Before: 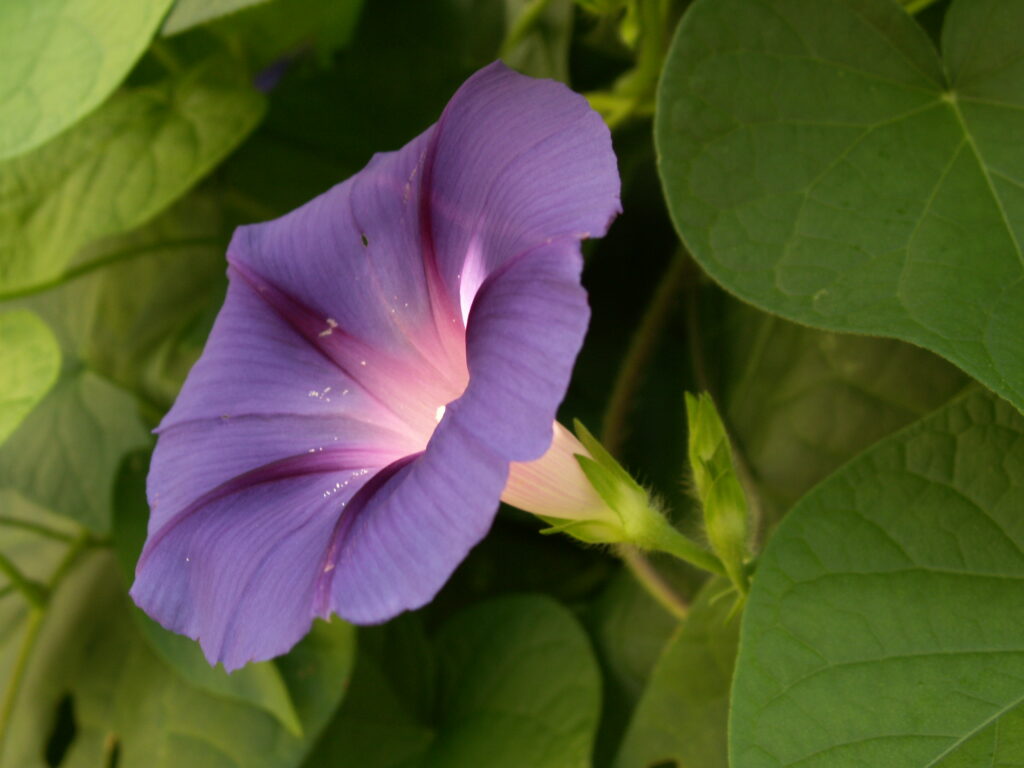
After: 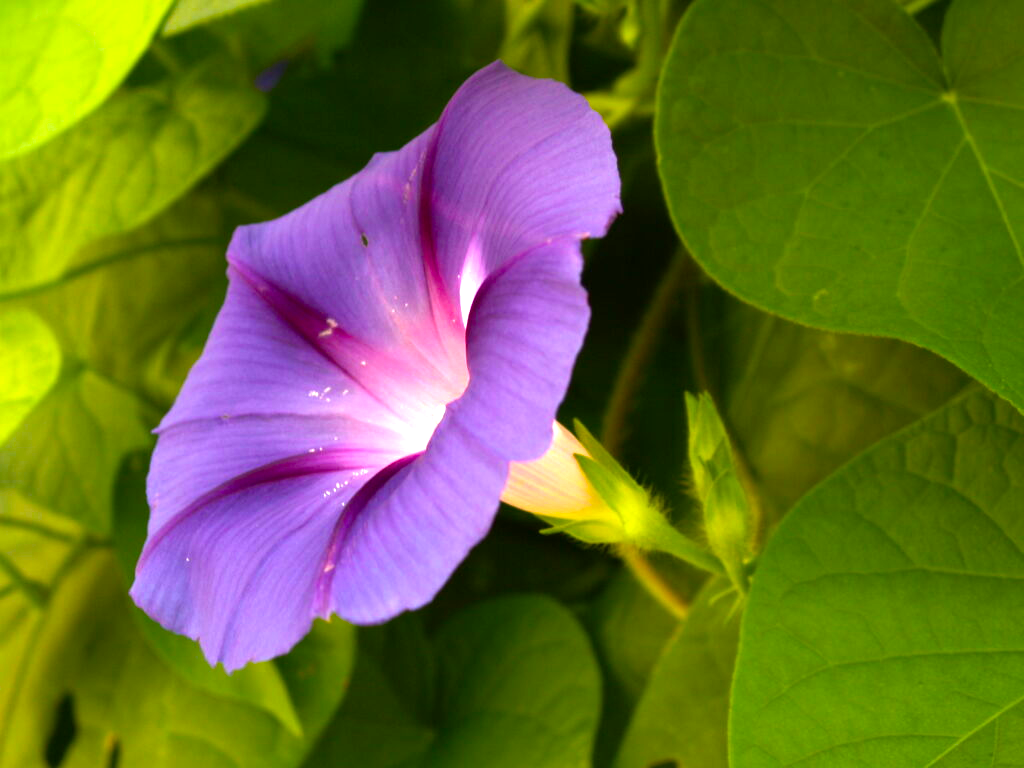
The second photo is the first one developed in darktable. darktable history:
color balance rgb: linear chroma grading › global chroma 22.667%, perceptual saturation grading › global saturation 17.988%, perceptual brilliance grading › global brilliance 30.345%
